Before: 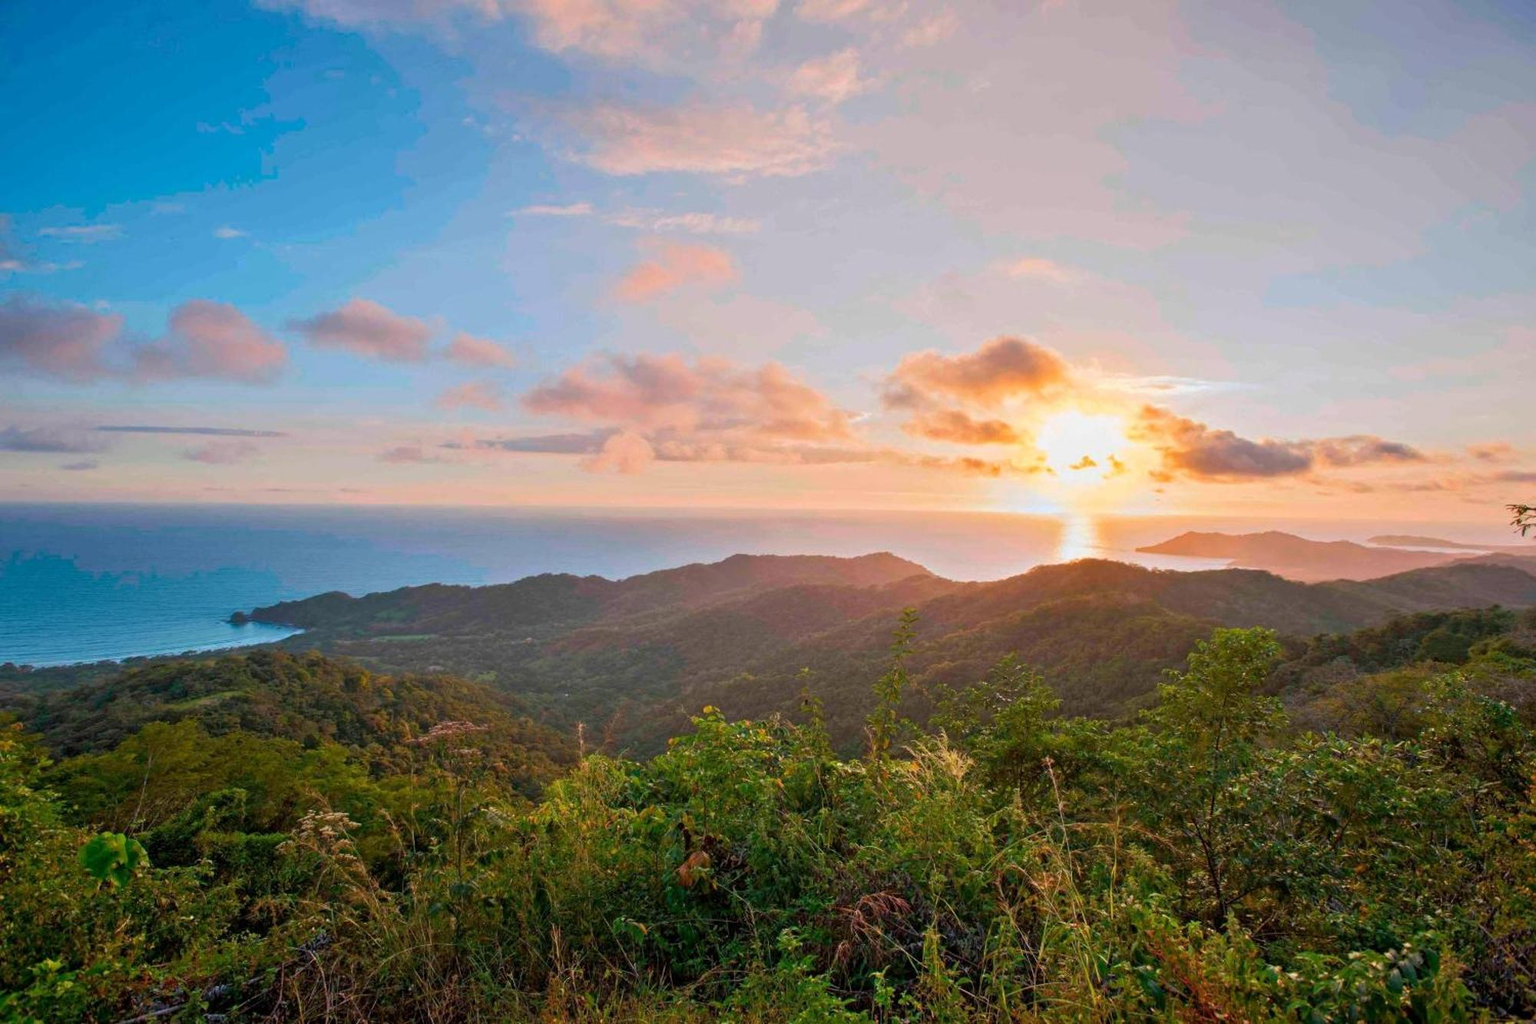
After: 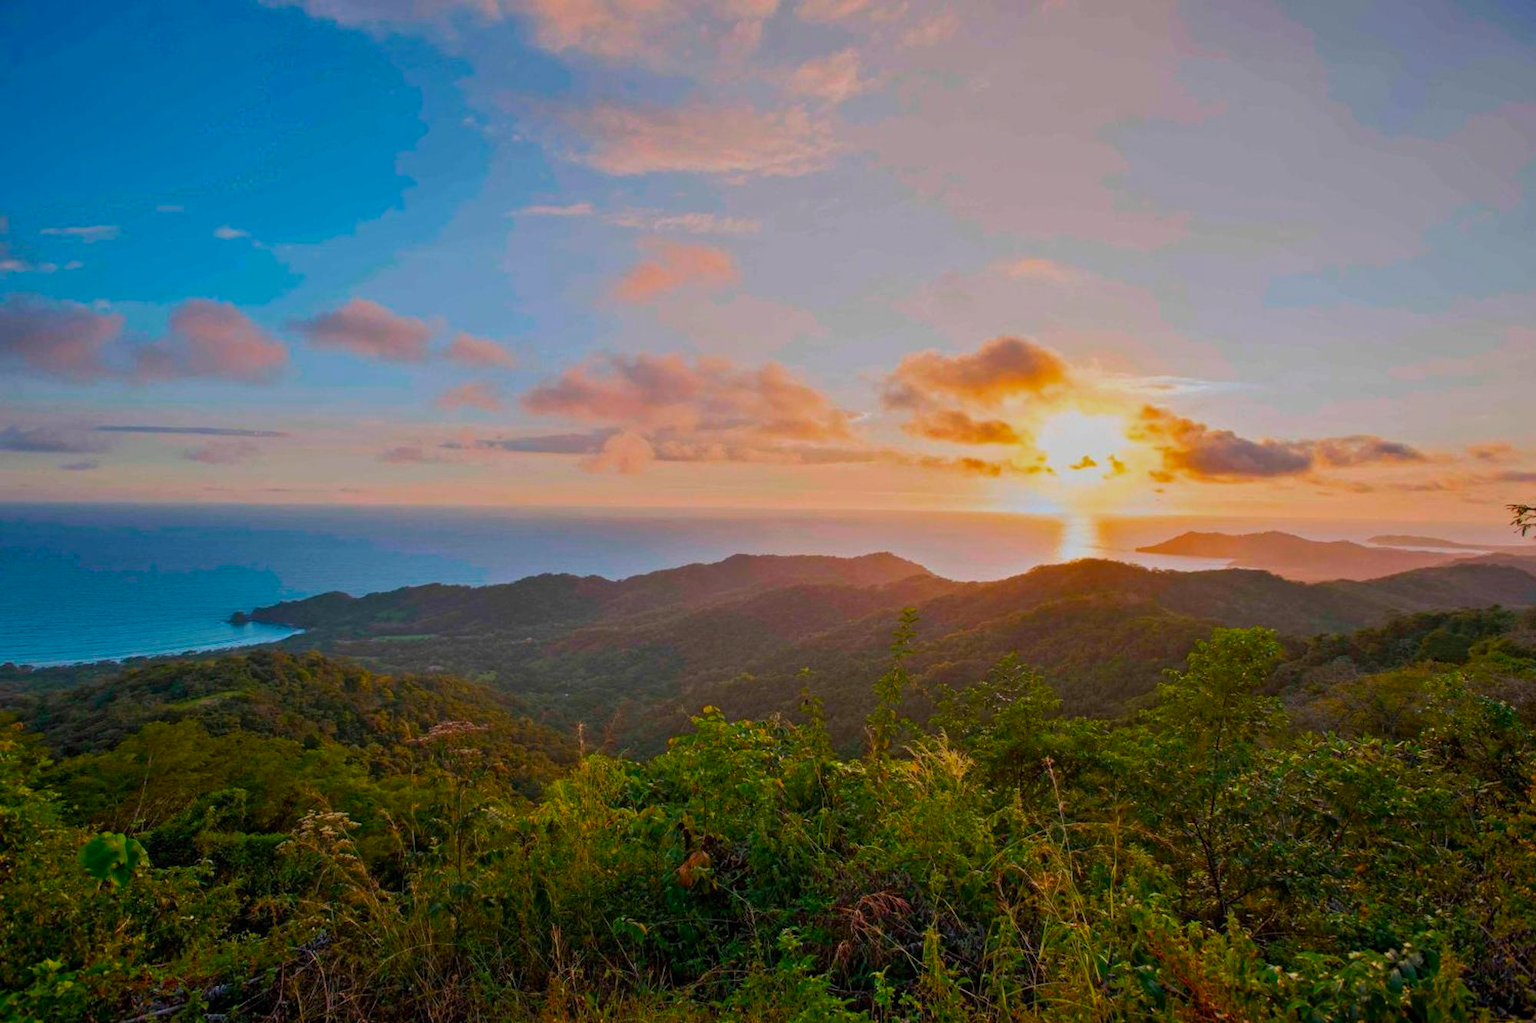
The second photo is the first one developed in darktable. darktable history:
color balance rgb: perceptual saturation grading › global saturation 25%, global vibrance 20%
exposure: exposure -0.582 EV, compensate highlight preservation false
